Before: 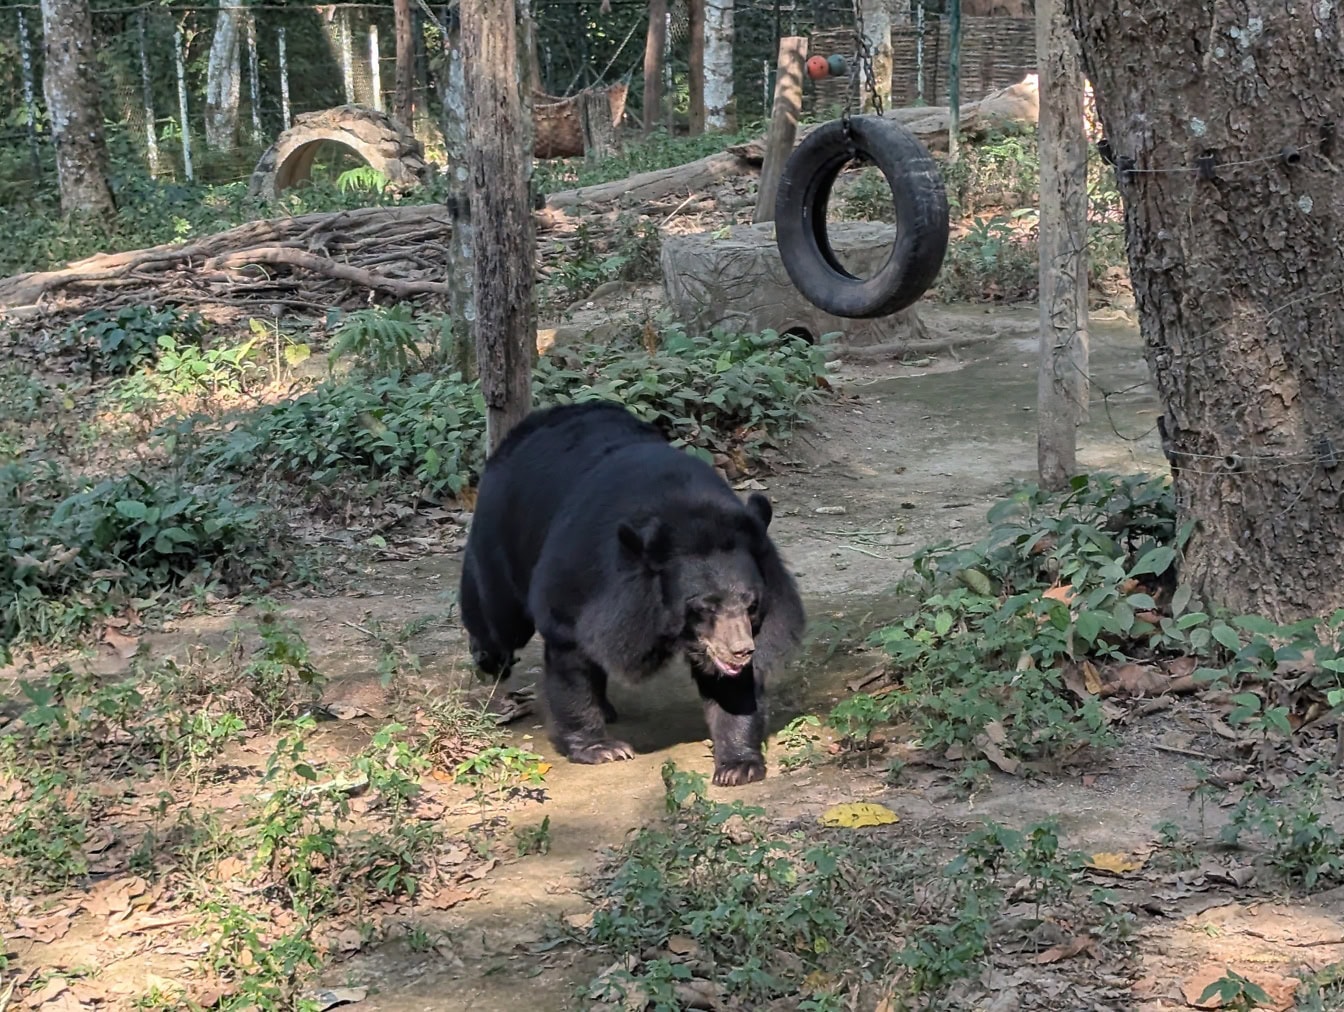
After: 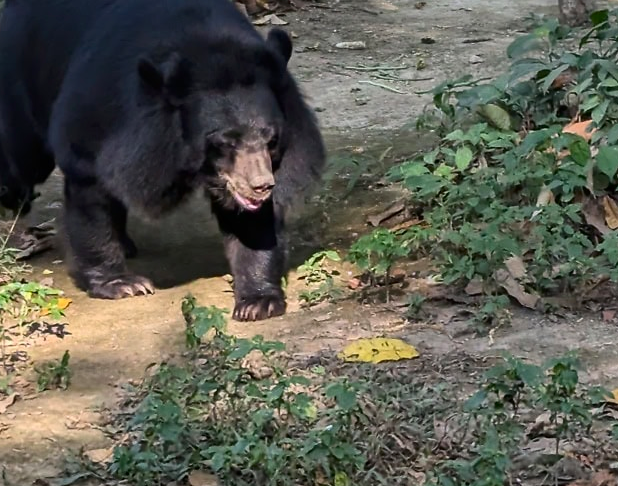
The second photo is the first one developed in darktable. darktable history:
contrast brightness saturation: contrast 0.13, brightness -0.046, saturation 0.156
crop: left 35.782%, top 46.008%, right 18.23%, bottom 5.918%
